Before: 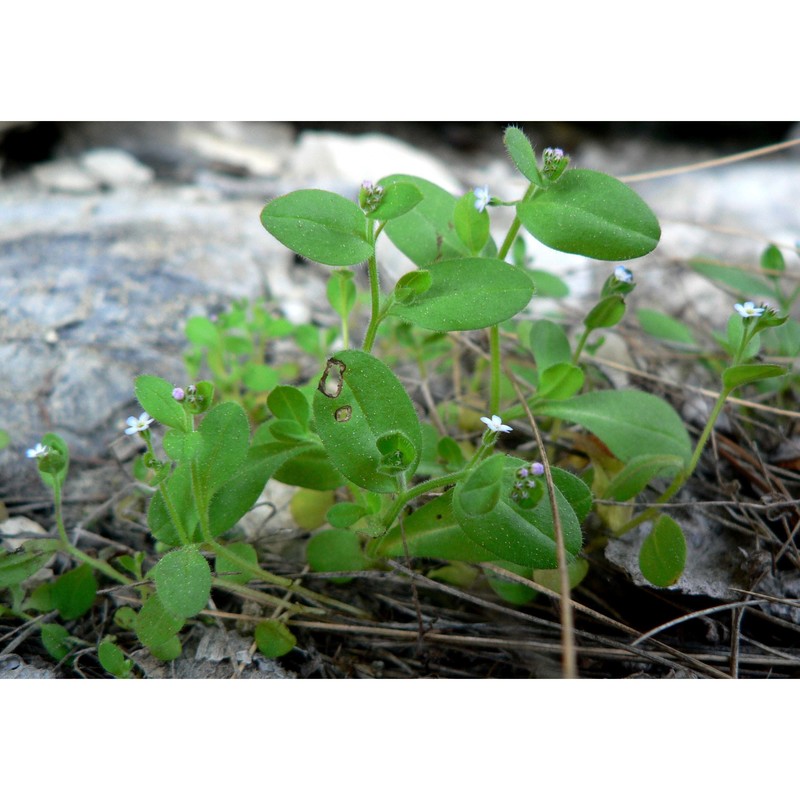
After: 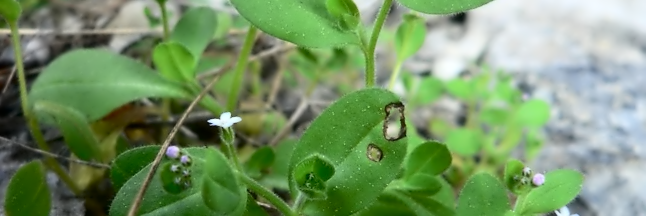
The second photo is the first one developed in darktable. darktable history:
contrast equalizer: octaves 7, y [[0.5 ×6], [0.5 ×6], [0.5 ×6], [0, 0.033, 0.067, 0.1, 0.133, 0.167], [0, 0.05, 0.1, 0.15, 0.2, 0.25]]
crop and rotate: angle 16.12°, top 30.835%, bottom 35.653%
contrast brightness saturation: contrast 0.28
